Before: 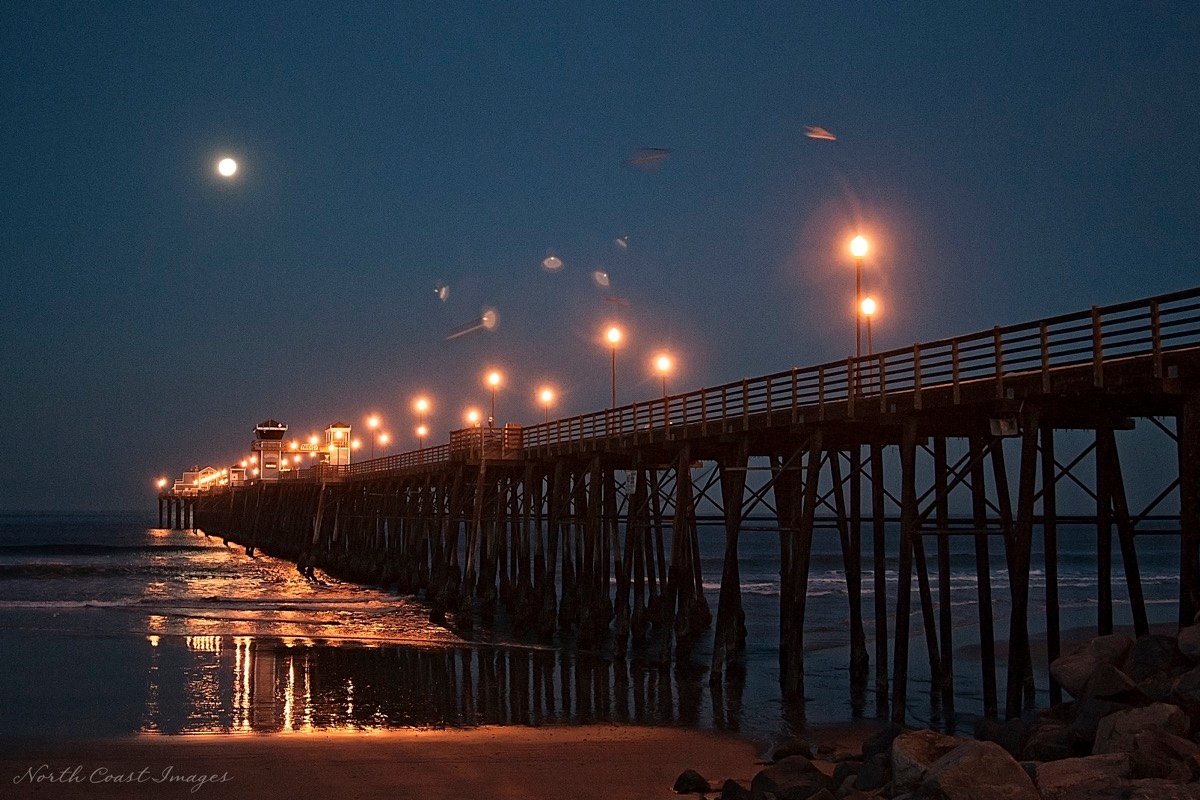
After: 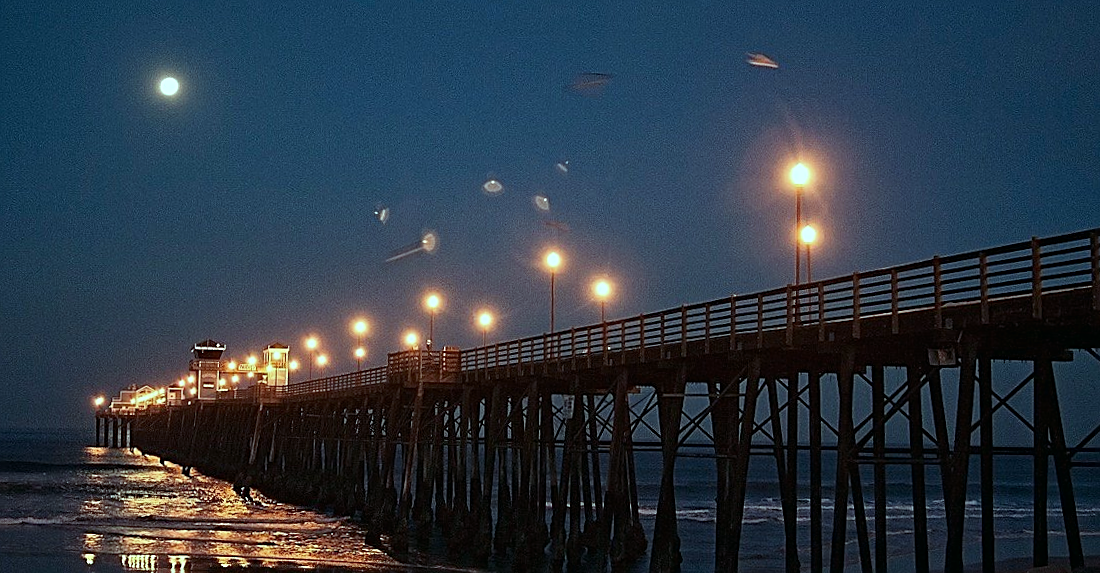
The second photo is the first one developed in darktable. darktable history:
crop: left 5.596%, top 10.314%, right 3.534%, bottom 19.395%
contrast brightness saturation: contrast 0.08, saturation 0.02
rotate and perspective: rotation 0.8°, automatic cropping off
sharpen: on, module defaults
color balance: mode lift, gamma, gain (sRGB), lift [0.997, 0.979, 1.021, 1.011], gamma [1, 1.084, 0.916, 0.998], gain [1, 0.87, 1.13, 1.101], contrast 4.55%, contrast fulcrum 38.24%, output saturation 104.09%
